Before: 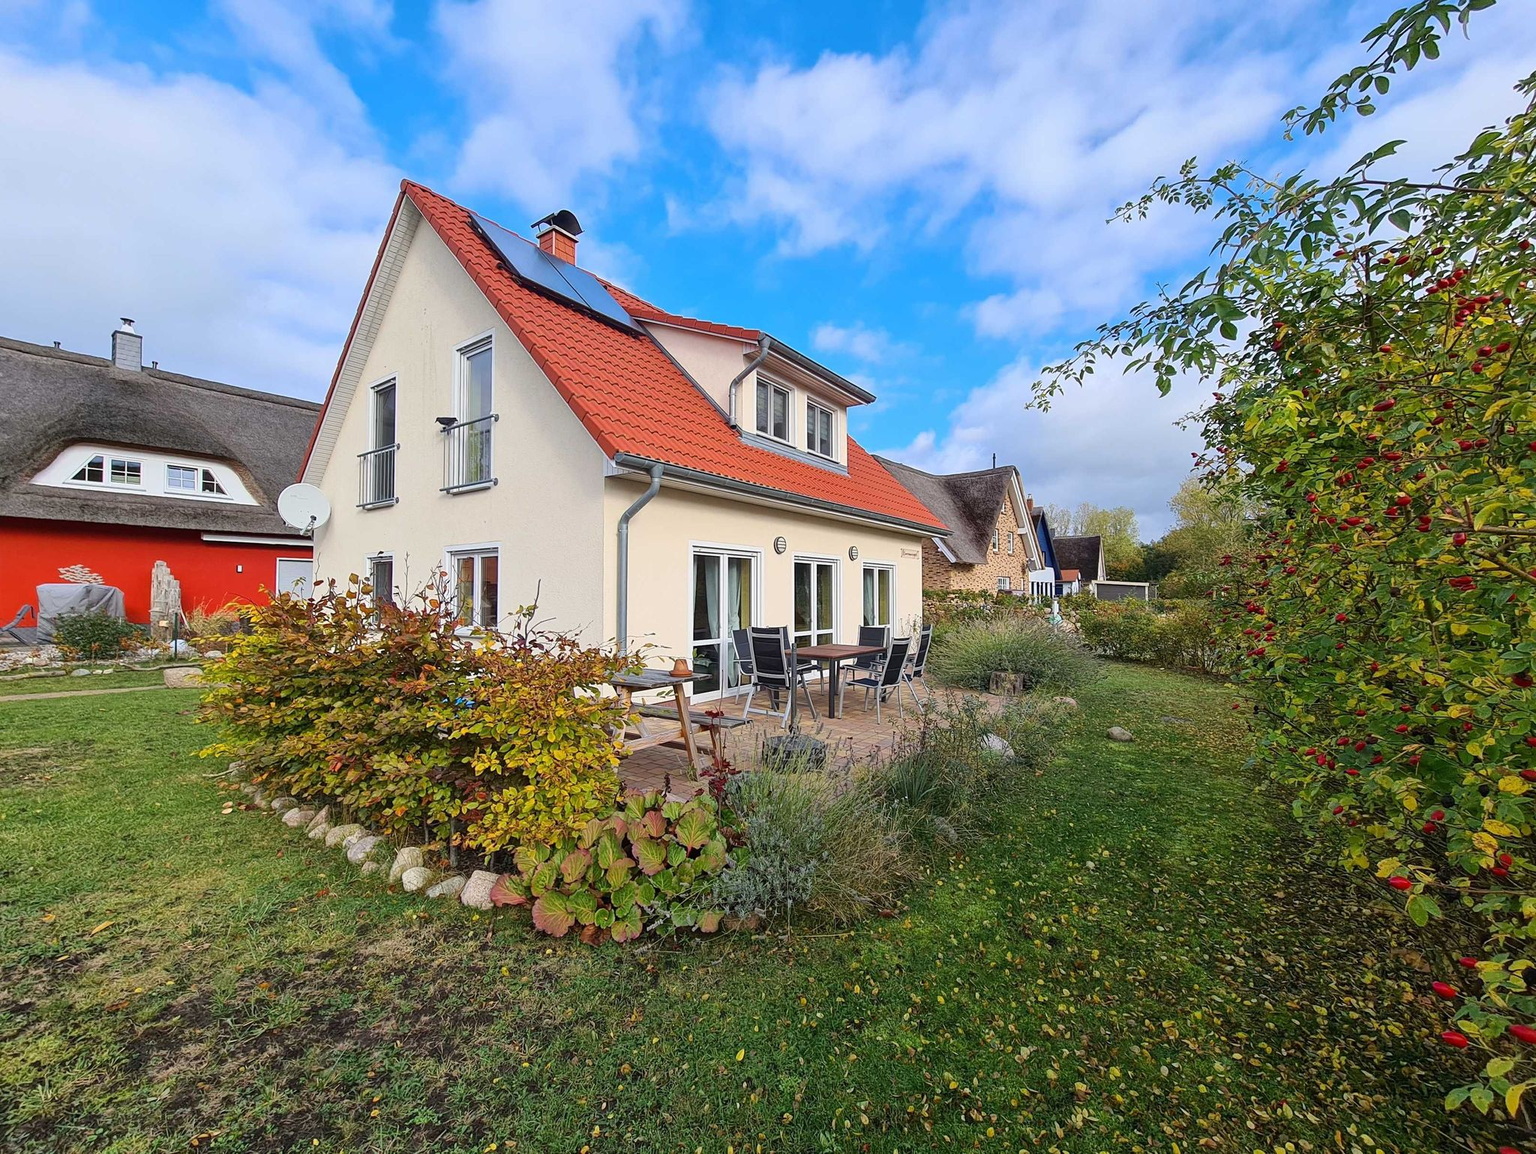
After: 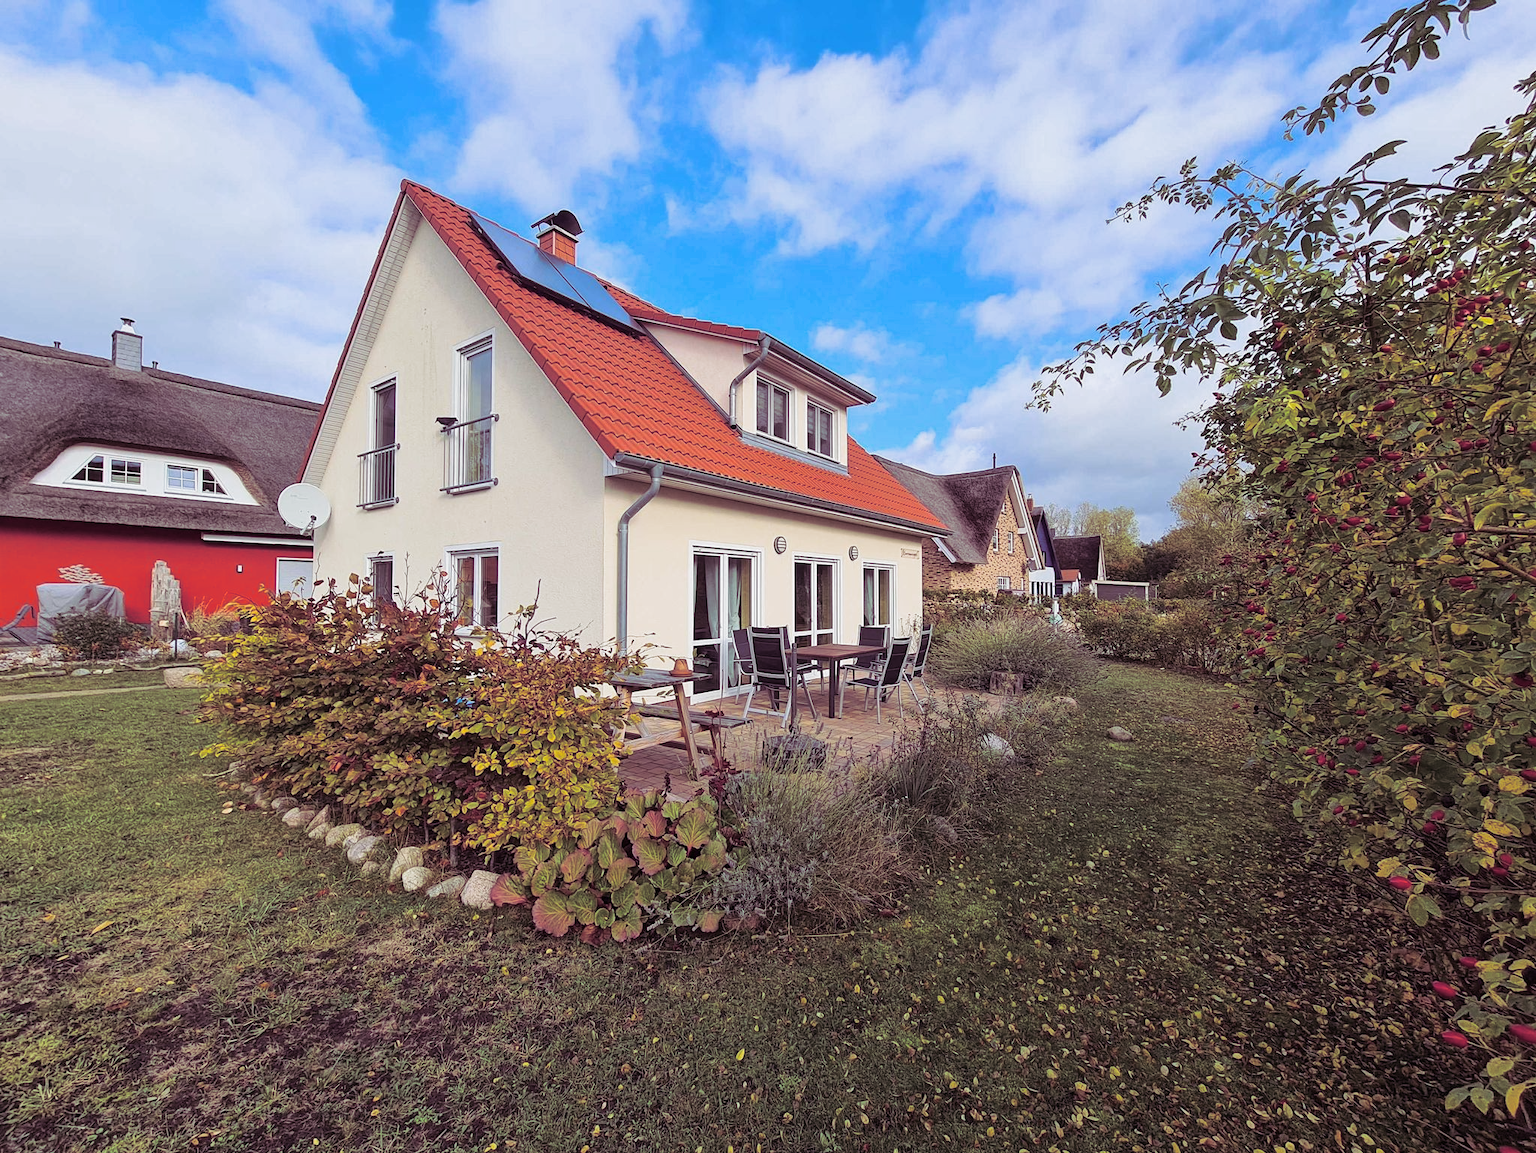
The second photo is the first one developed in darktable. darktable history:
split-toning: shadows › hue 316.8°, shadows › saturation 0.47, highlights › hue 201.6°, highlights › saturation 0, balance -41.97, compress 28.01%
